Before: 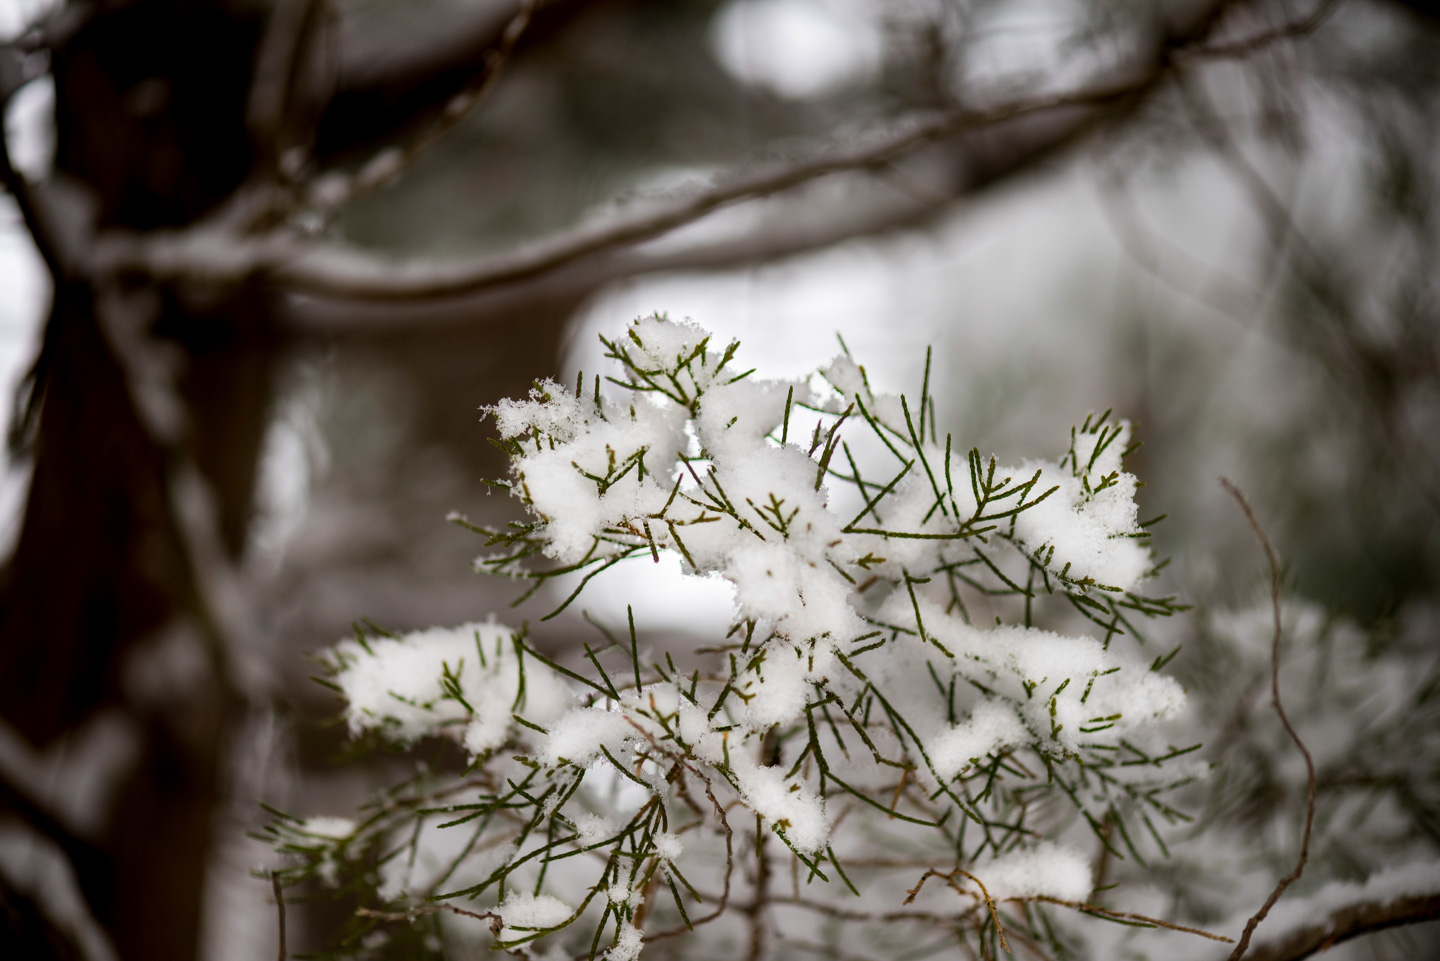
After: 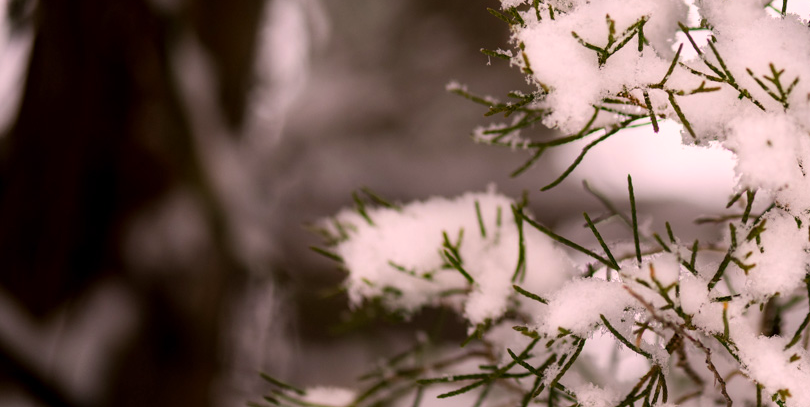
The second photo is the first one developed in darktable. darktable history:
crop: top 44.755%, right 43.743%, bottom 12.852%
color correction: highlights a* 14.65, highlights b* 4.78
